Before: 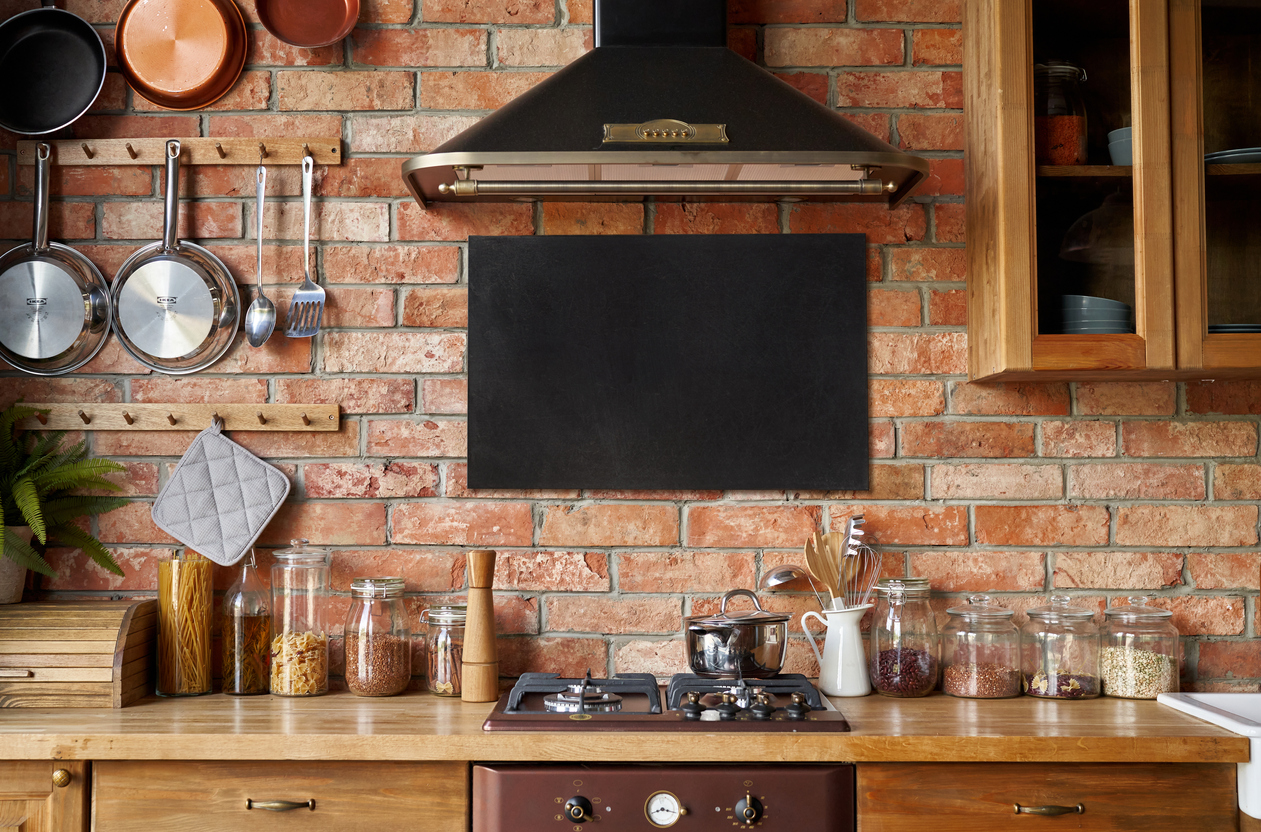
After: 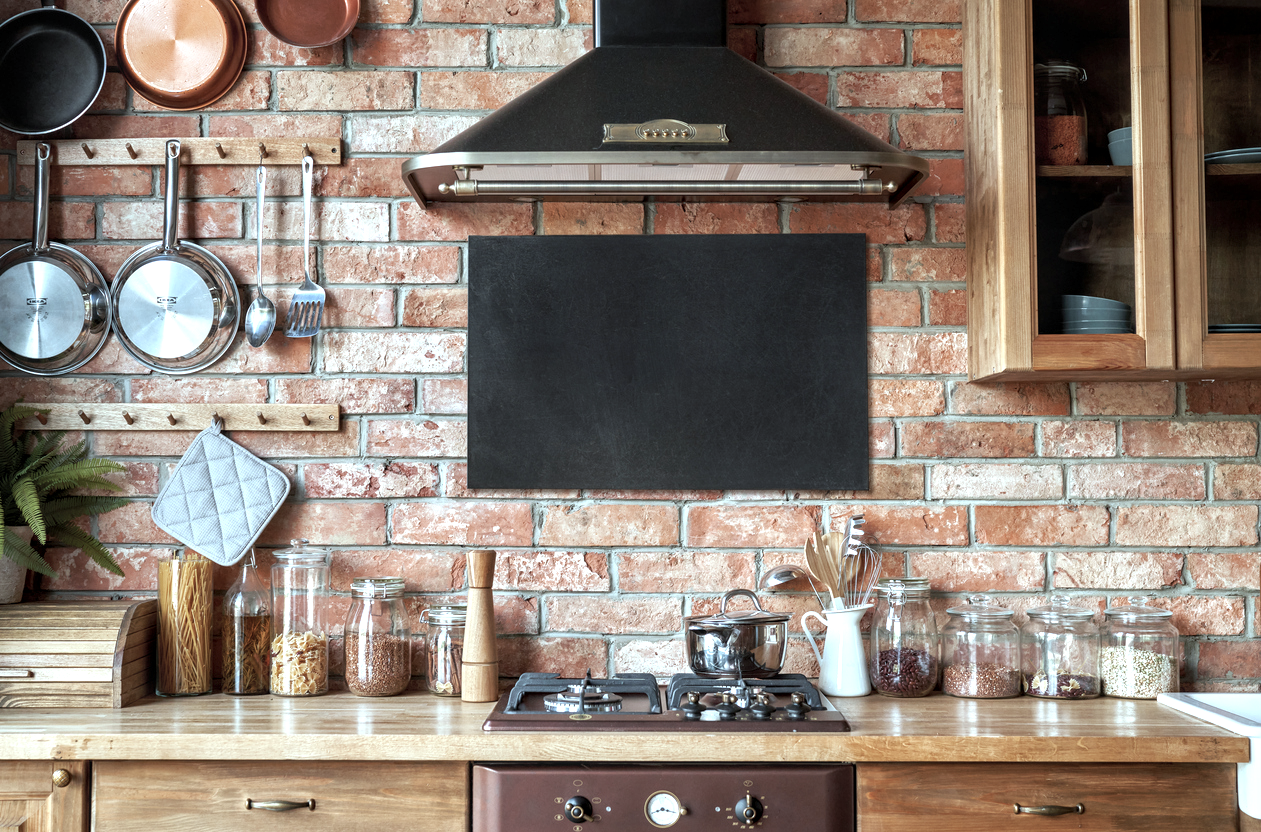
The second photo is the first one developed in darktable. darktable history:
local contrast: on, module defaults
exposure: black level correction 0, exposure 0.7 EV, compensate exposure bias true, compensate highlight preservation false
color correction: highlights a* -12.64, highlights b* -18.1, saturation 0.7
